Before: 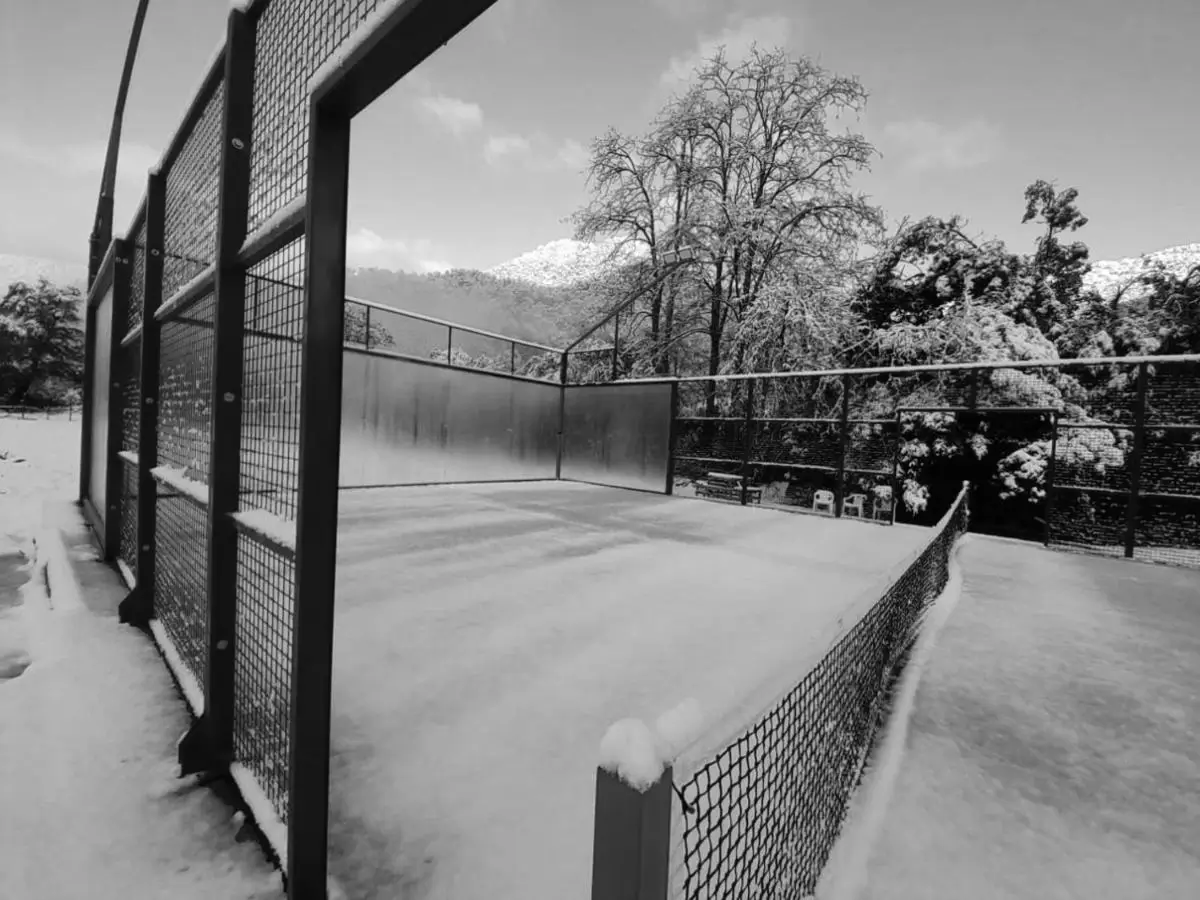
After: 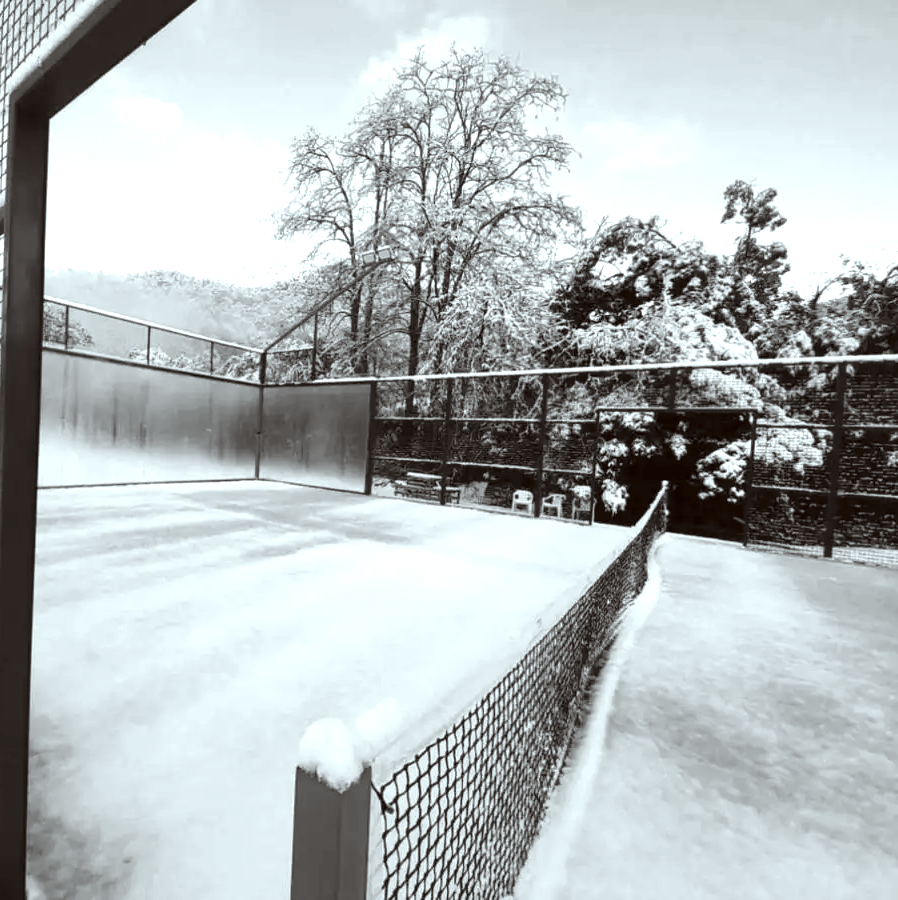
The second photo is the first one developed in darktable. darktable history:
color correction: highlights a* -5.02, highlights b* -3.83, shadows a* 4.07, shadows b* 4.46
crop and rotate: left 25.087%
exposure: black level correction 0, exposure 1.096 EV, compensate highlight preservation false
